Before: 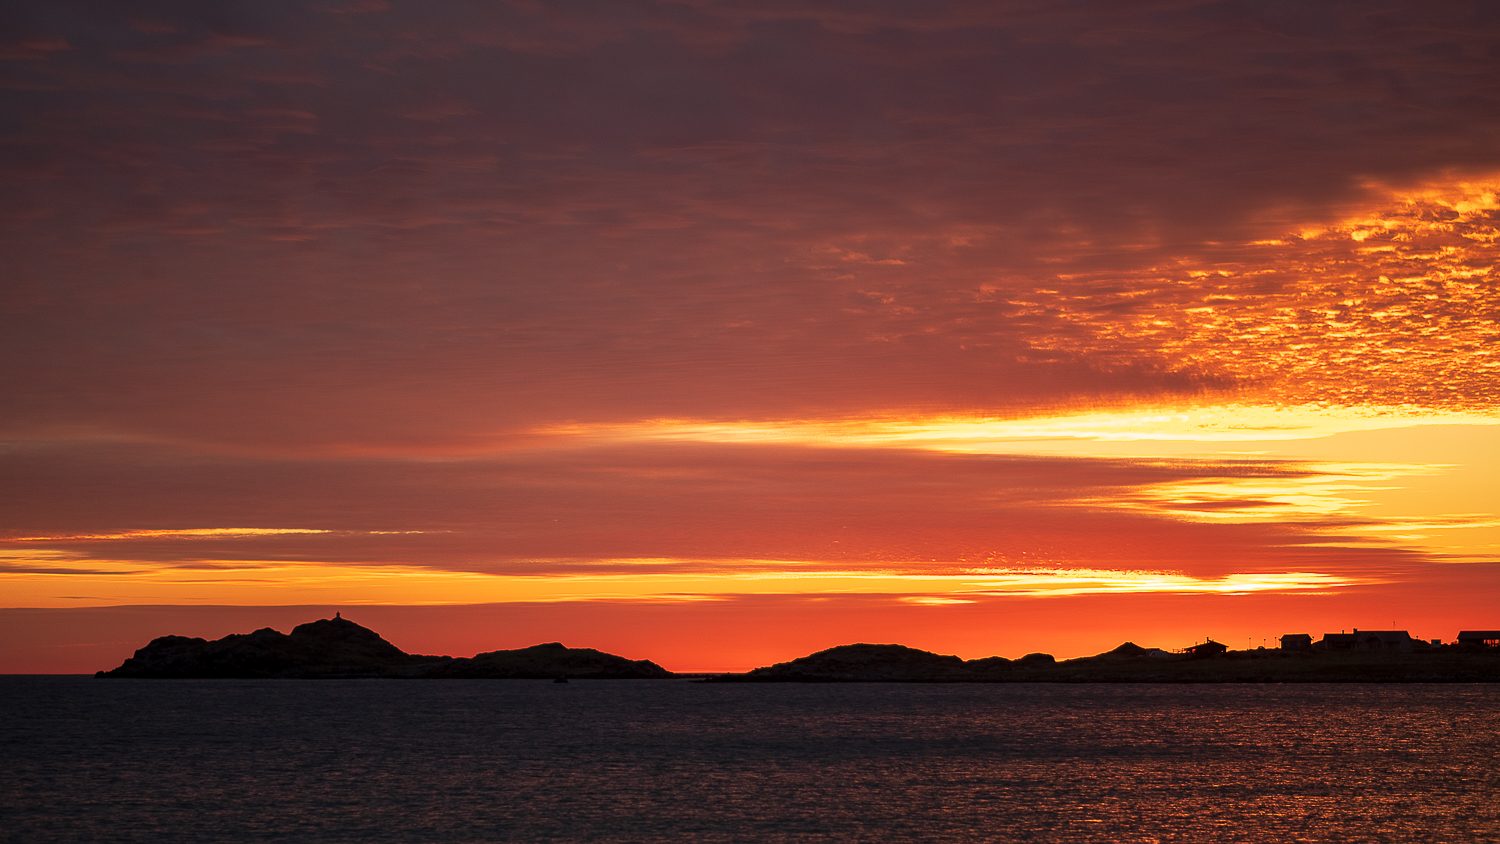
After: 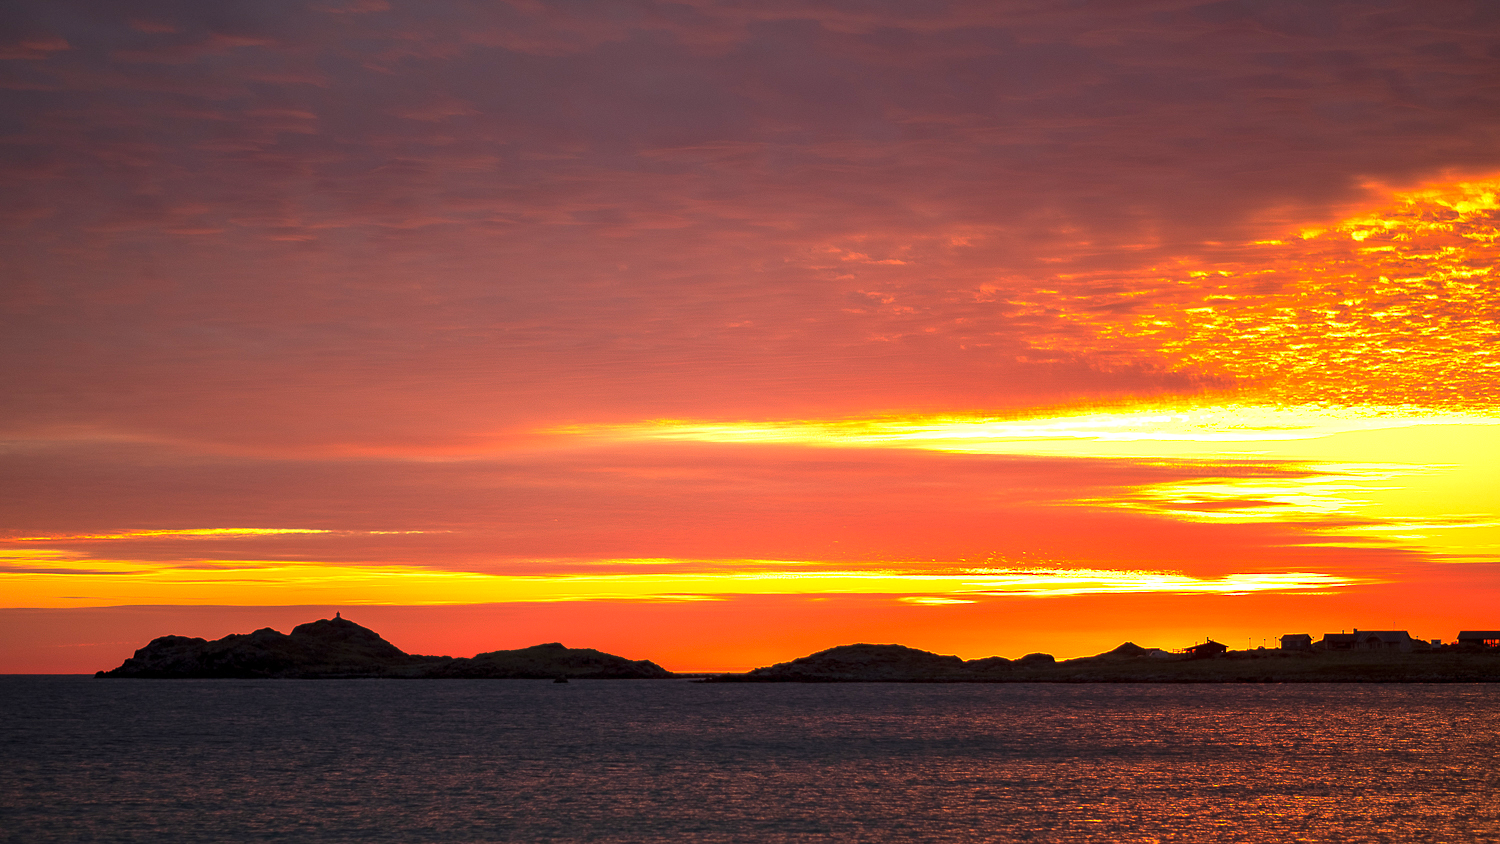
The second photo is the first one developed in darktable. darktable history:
exposure: exposure 0.921 EV, compensate highlight preservation false
color balance: output saturation 110%
